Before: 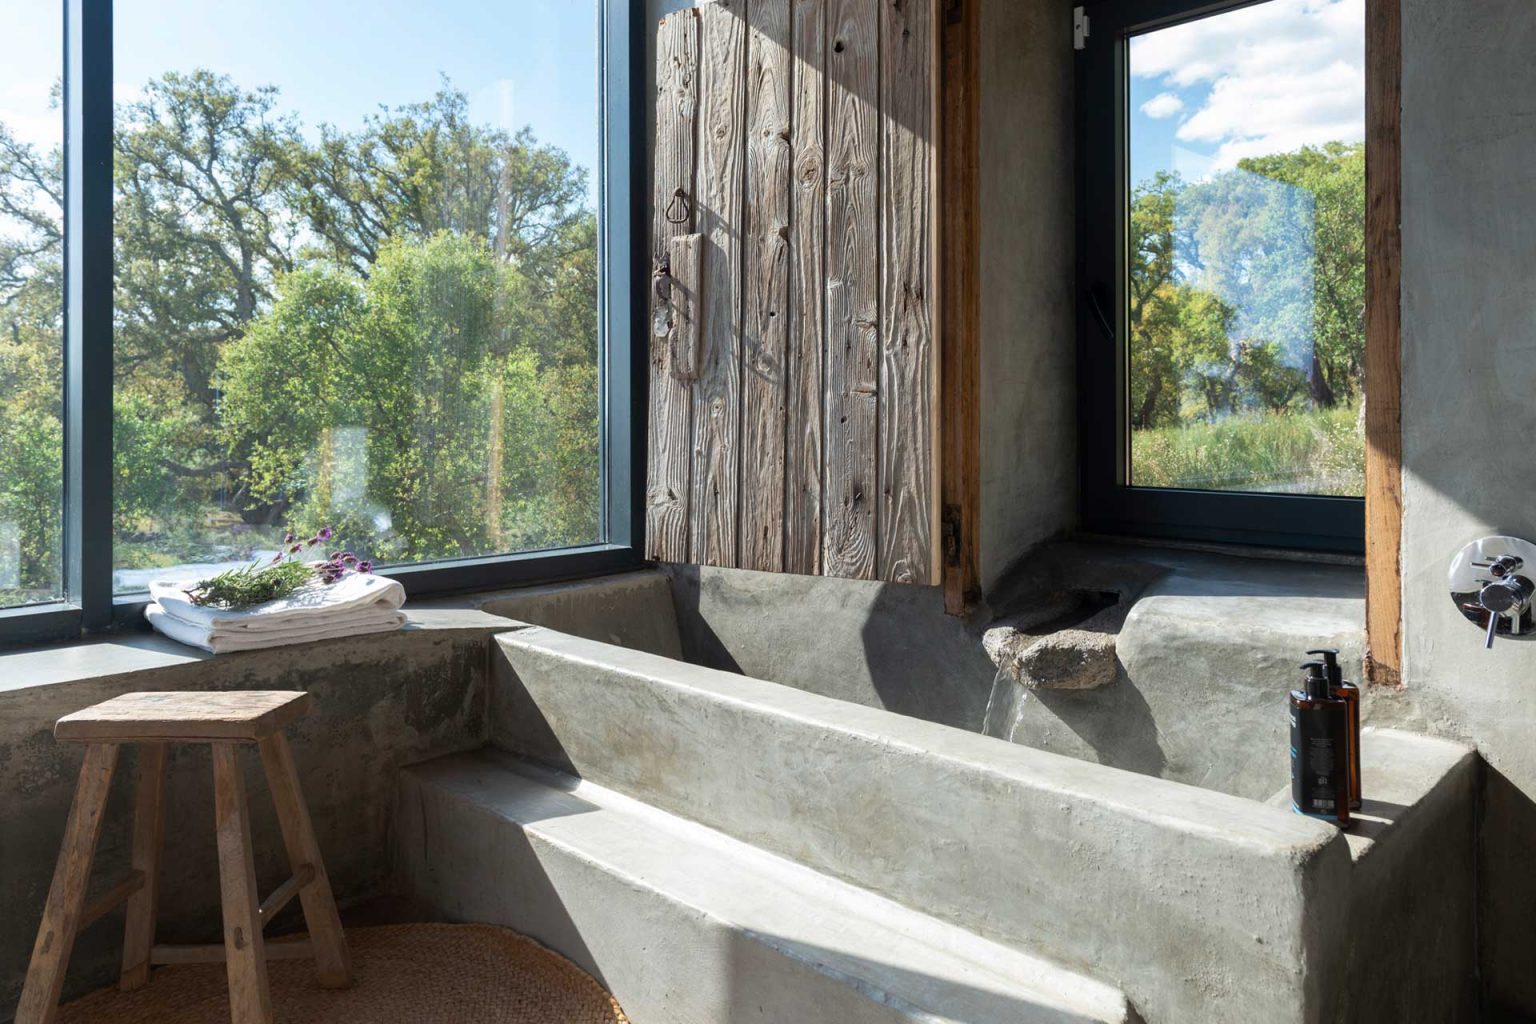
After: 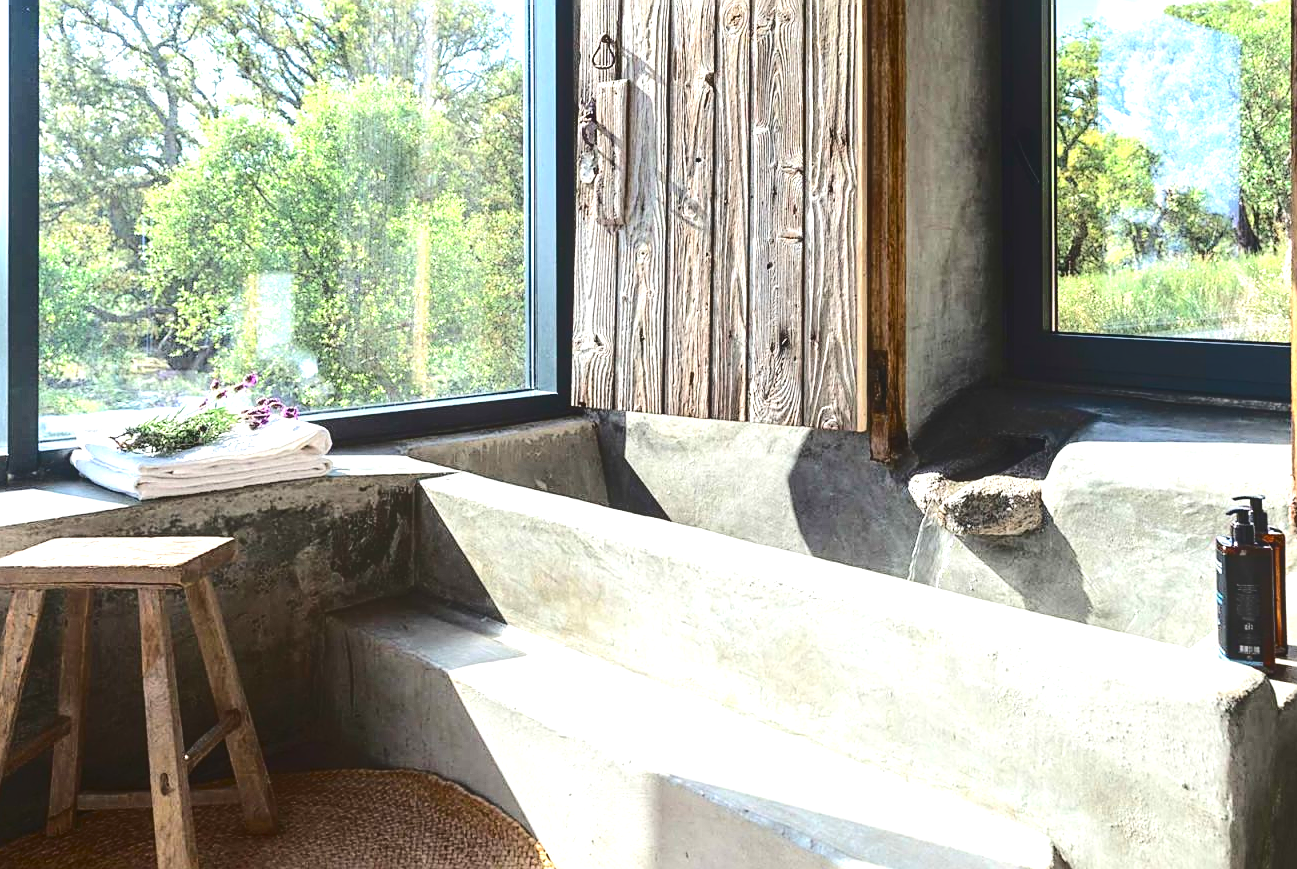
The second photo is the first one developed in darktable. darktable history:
levels: mode automatic, levels [0, 0.352, 0.703]
contrast brightness saturation: contrast 0.21, brightness -0.109, saturation 0.207
local contrast: detail 109%
exposure: black level correction -0.002, exposure 1.357 EV, compensate highlight preservation false
crop and rotate: left 4.824%, top 15.094%, right 10.69%
tone curve: curves: ch0 [(0, 0) (0.003, 0.047) (0.011, 0.051) (0.025, 0.061) (0.044, 0.075) (0.069, 0.09) (0.1, 0.102) (0.136, 0.125) (0.177, 0.173) (0.224, 0.226) (0.277, 0.303) (0.335, 0.388) (0.399, 0.469) (0.468, 0.545) (0.543, 0.623) (0.623, 0.695) (0.709, 0.766) (0.801, 0.832) (0.898, 0.905) (1, 1)], color space Lab, independent channels, preserve colors none
color zones: curves: ch1 [(0.113, 0.438) (0.75, 0.5)]; ch2 [(0.12, 0.526) (0.75, 0.5)]
sharpen: on, module defaults
